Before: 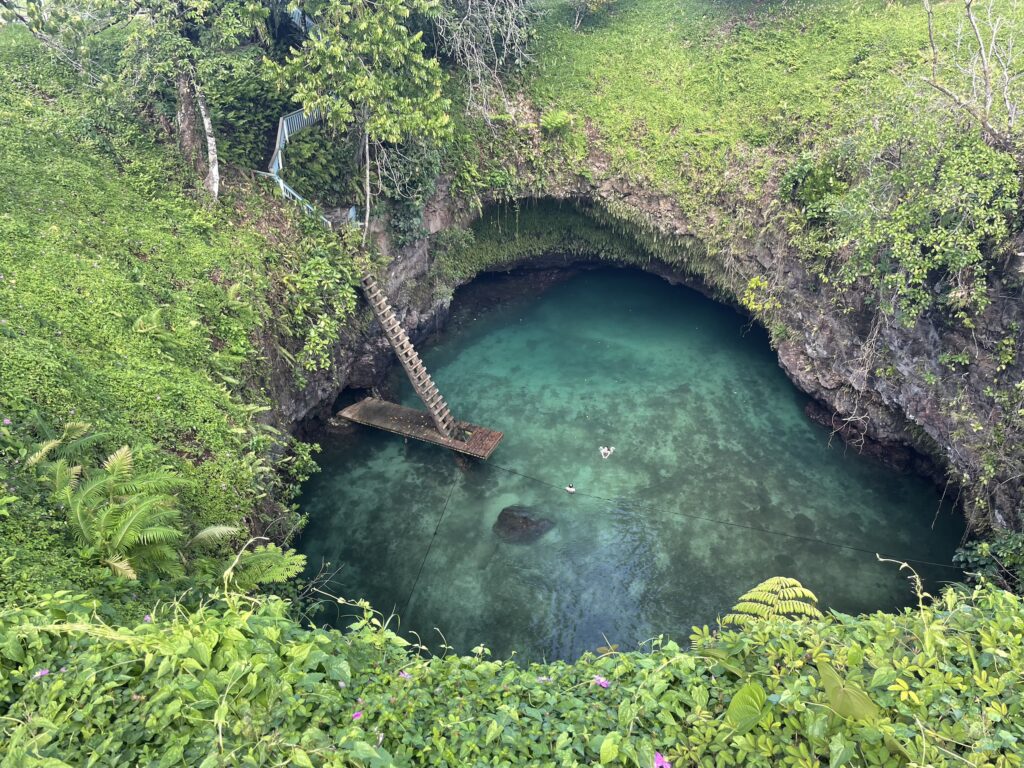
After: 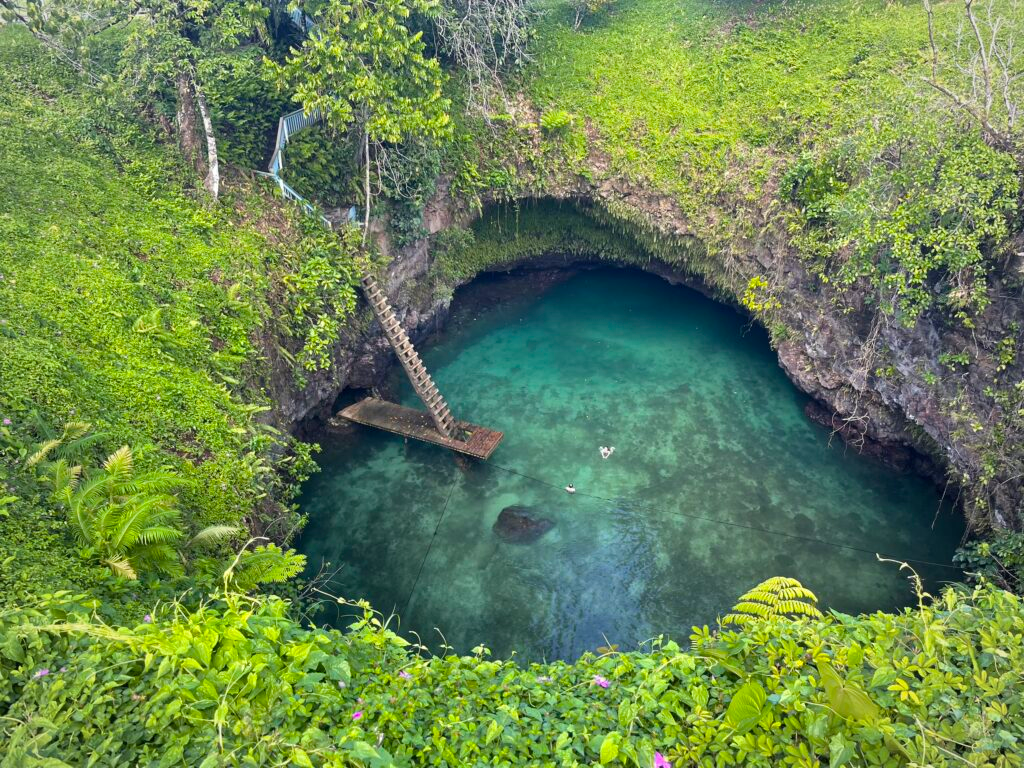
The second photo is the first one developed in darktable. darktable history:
color balance rgb: perceptual saturation grading › global saturation 25%, global vibrance 20%
color balance: output saturation 110%
vignetting: fall-off radius 93.87%
